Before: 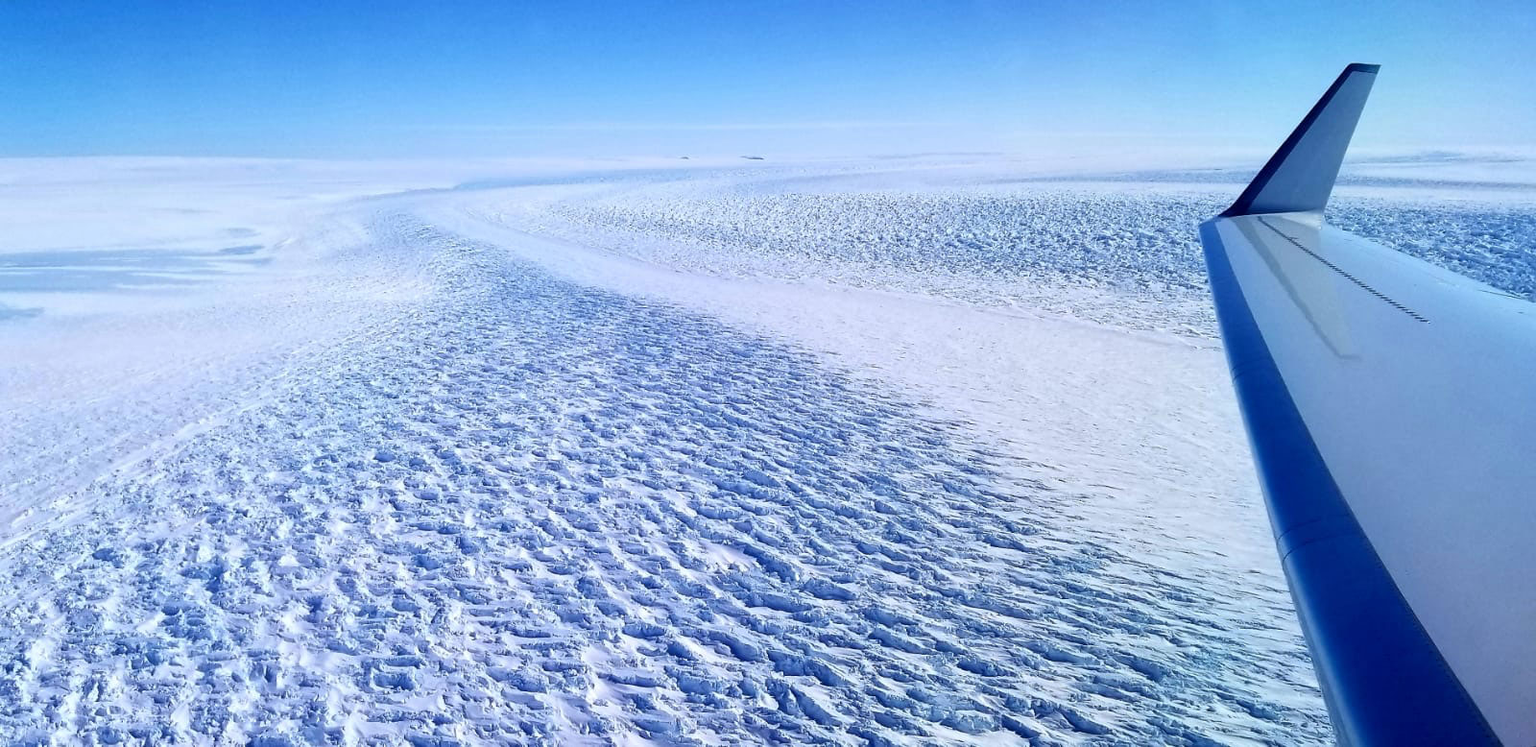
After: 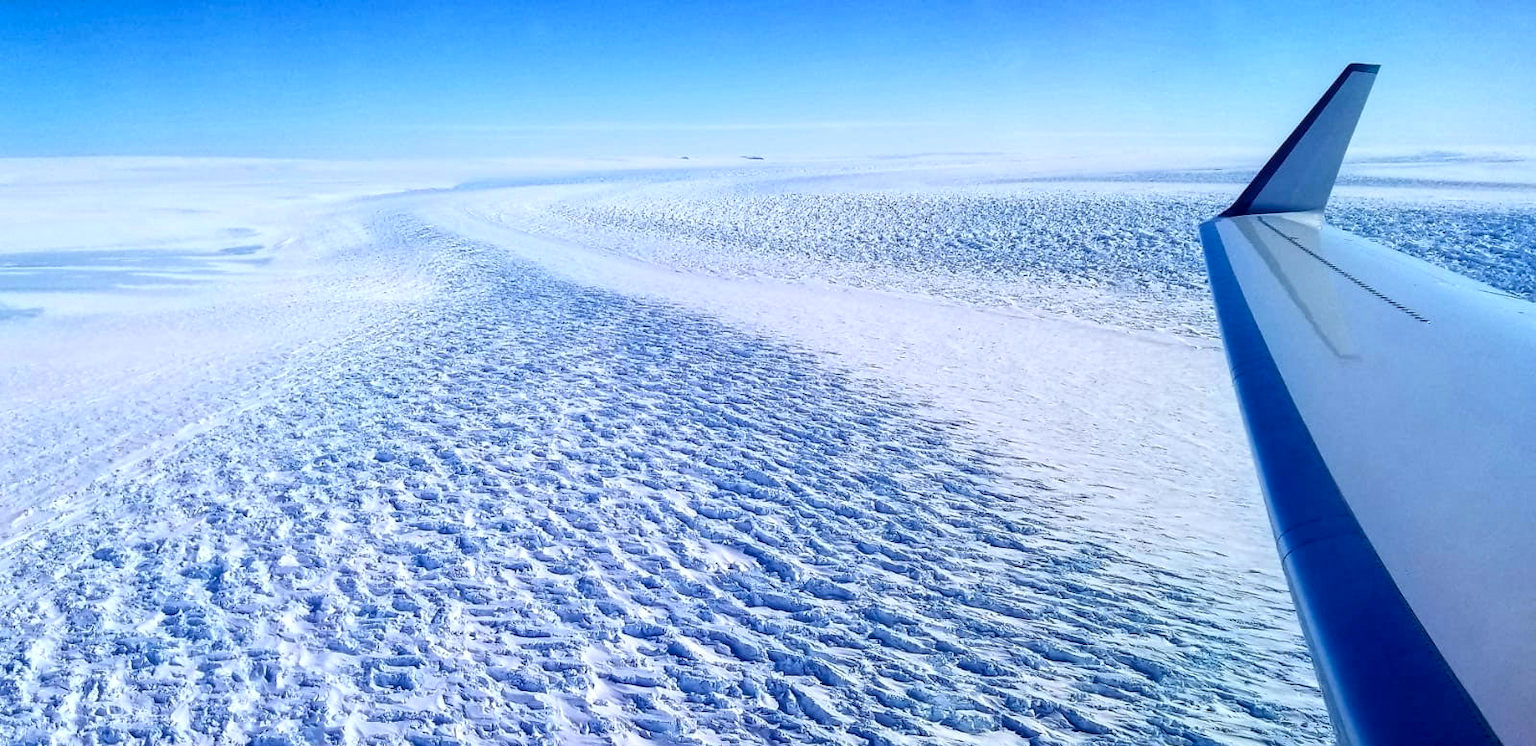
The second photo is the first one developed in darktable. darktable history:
local contrast: on, module defaults
color zones: curves: ch0 [(0.068, 0.464) (0.25, 0.5) (0.48, 0.508) (0.75, 0.536) (0.886, 0.476) (0.967, 0.456)]; ch1 [(0.066, 0.456) (0.25, 0.5) (0.616, 0.508) (0.746, 0.56) (0.934, 0.444)]
